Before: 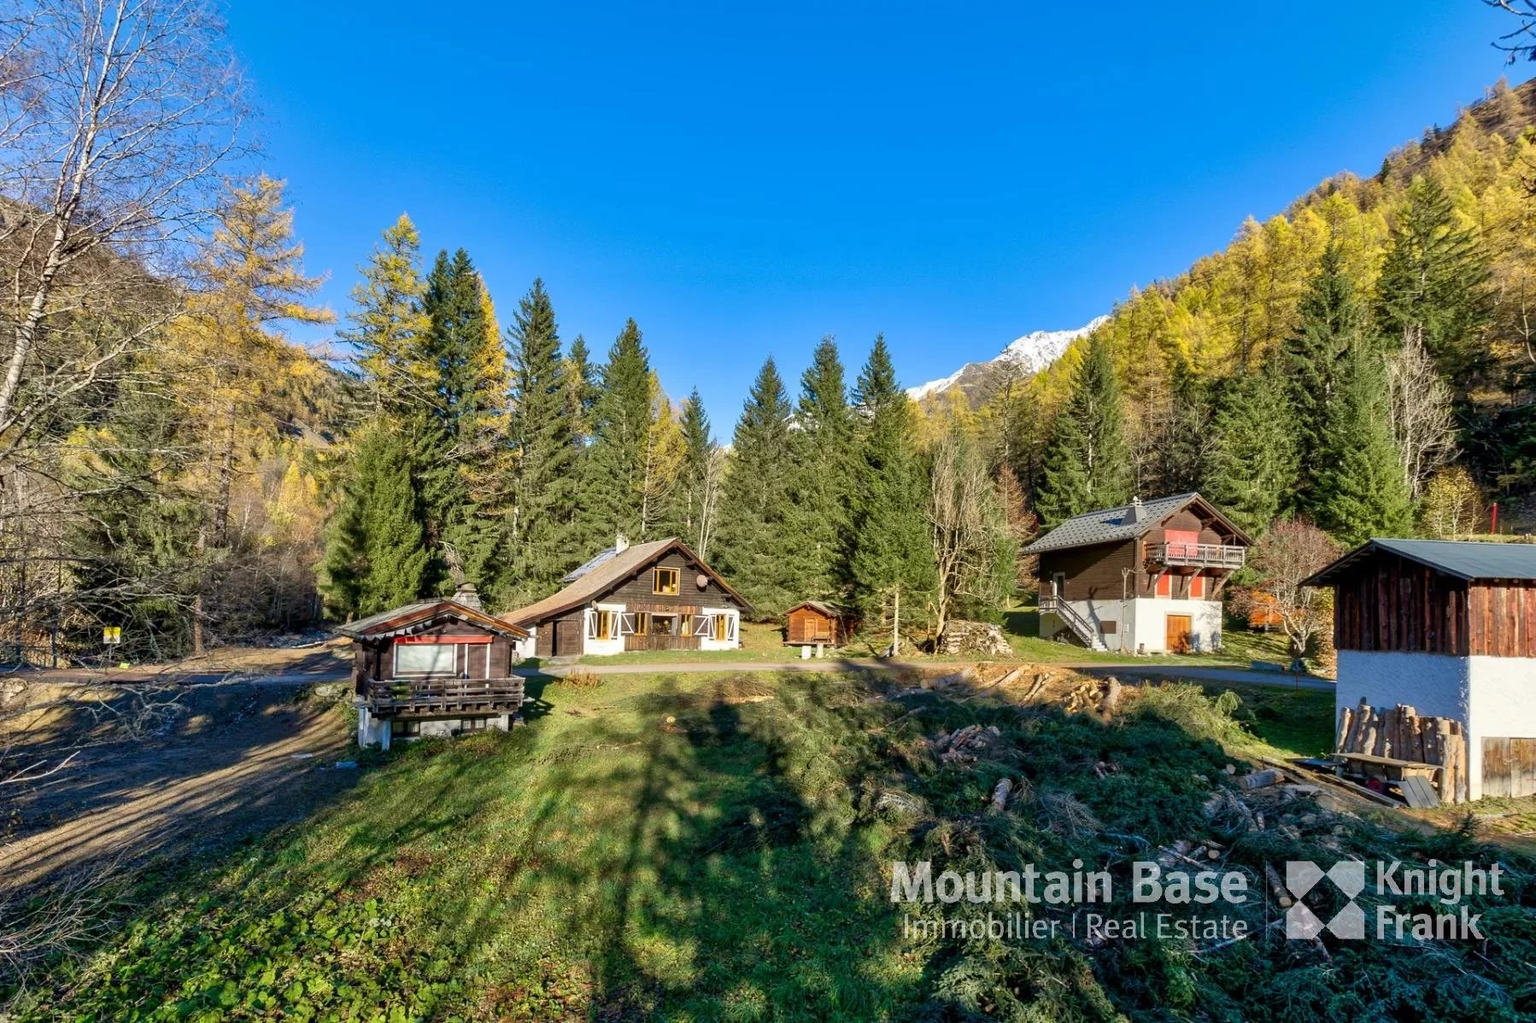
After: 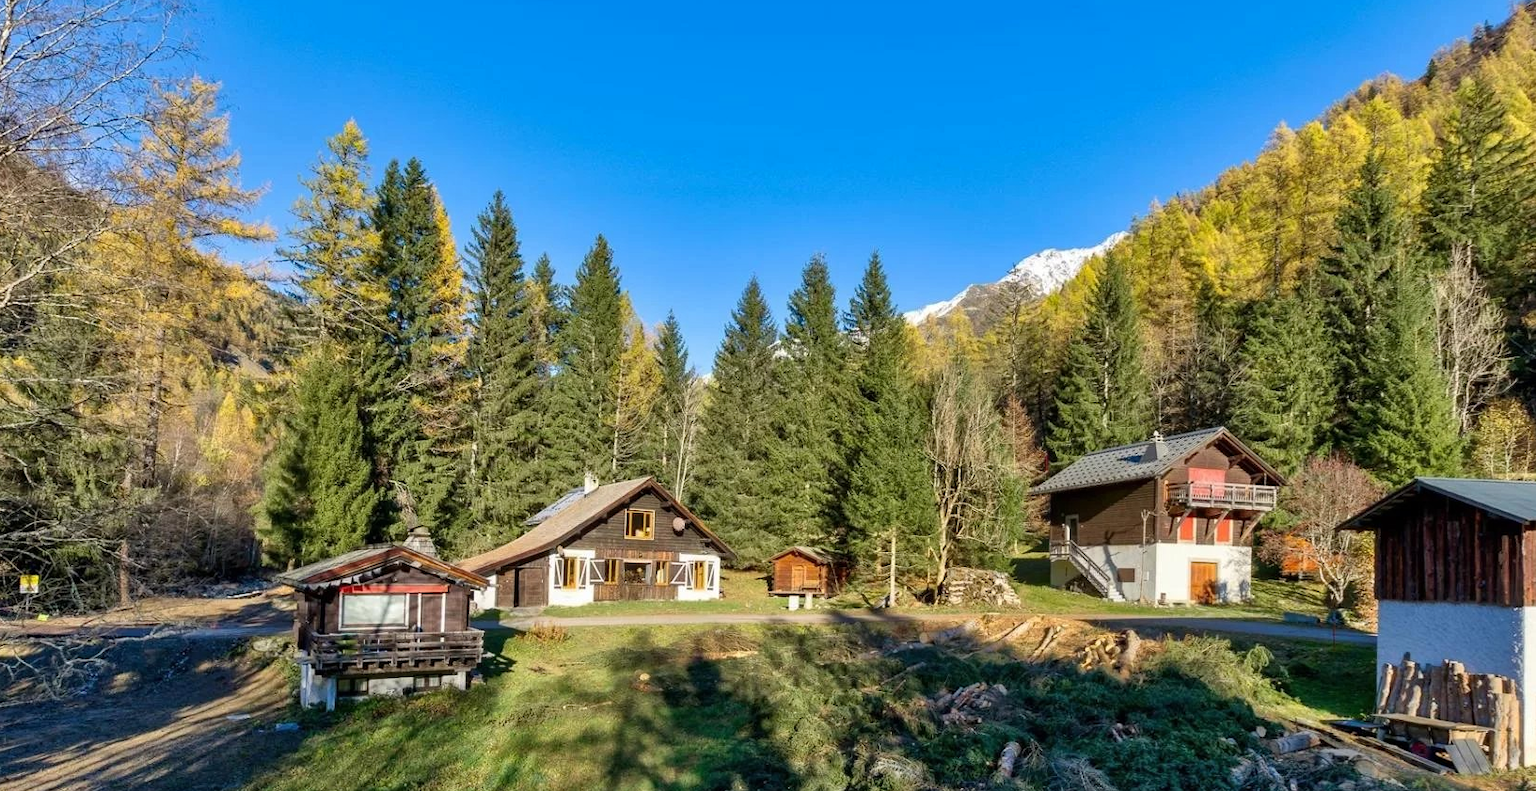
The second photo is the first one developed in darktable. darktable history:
shadows and highlights: shadows 37.27, highlights -28.18, soften with gaussian
crop: left 5.596%, top 10.314%, right 3.534%, bottom 19.395%
